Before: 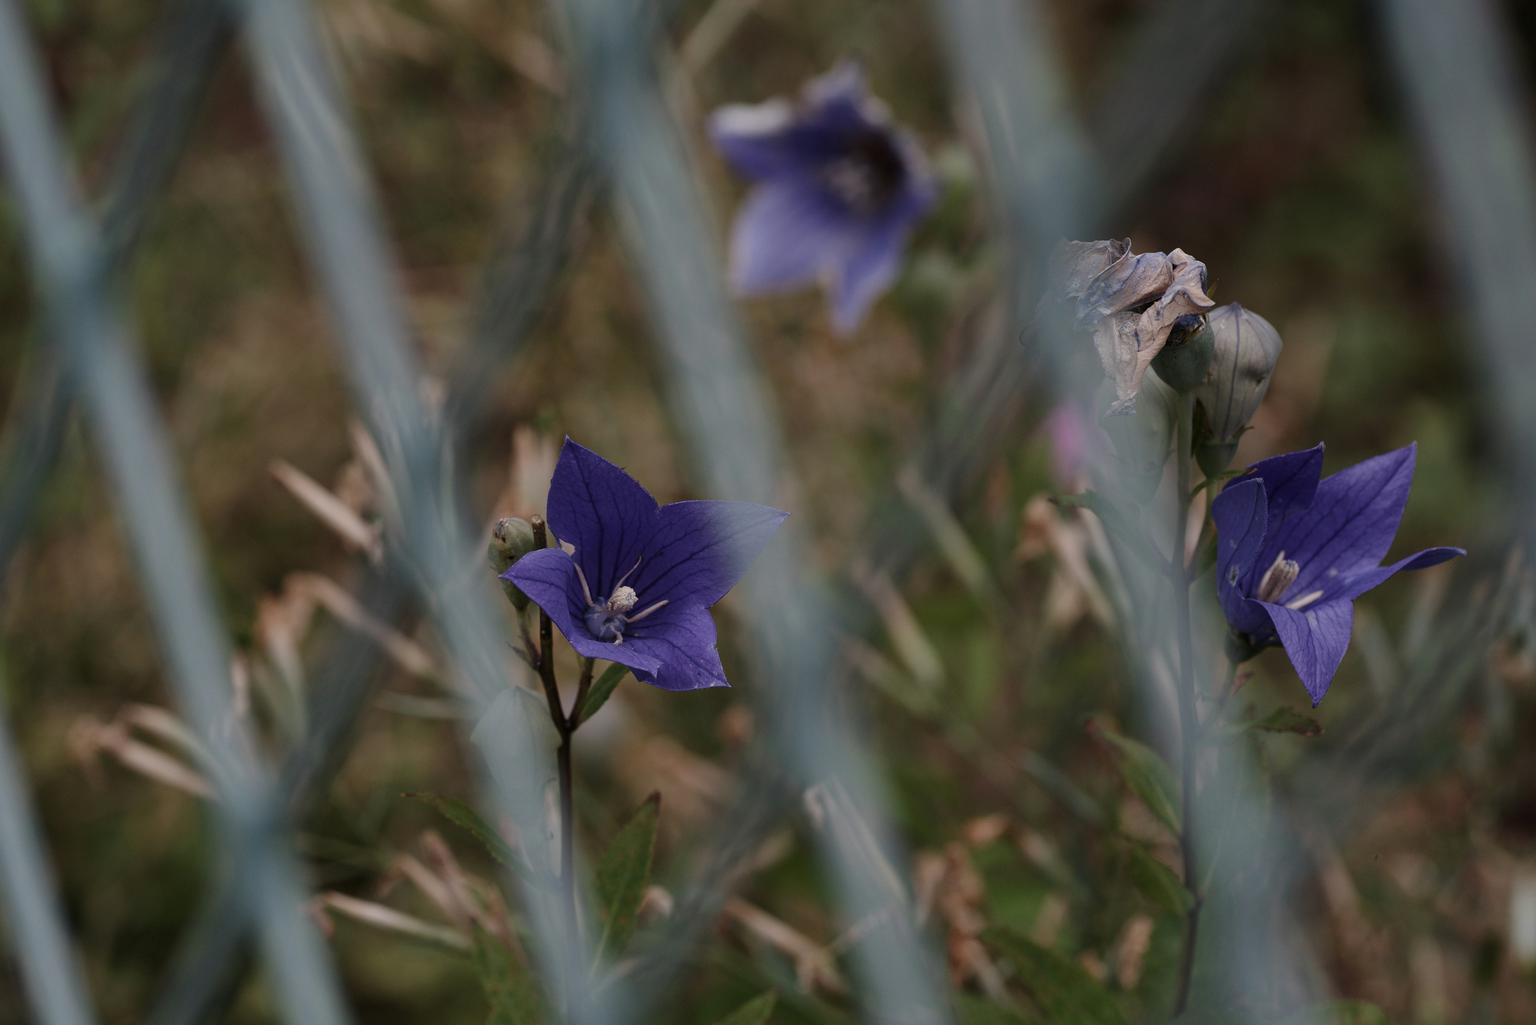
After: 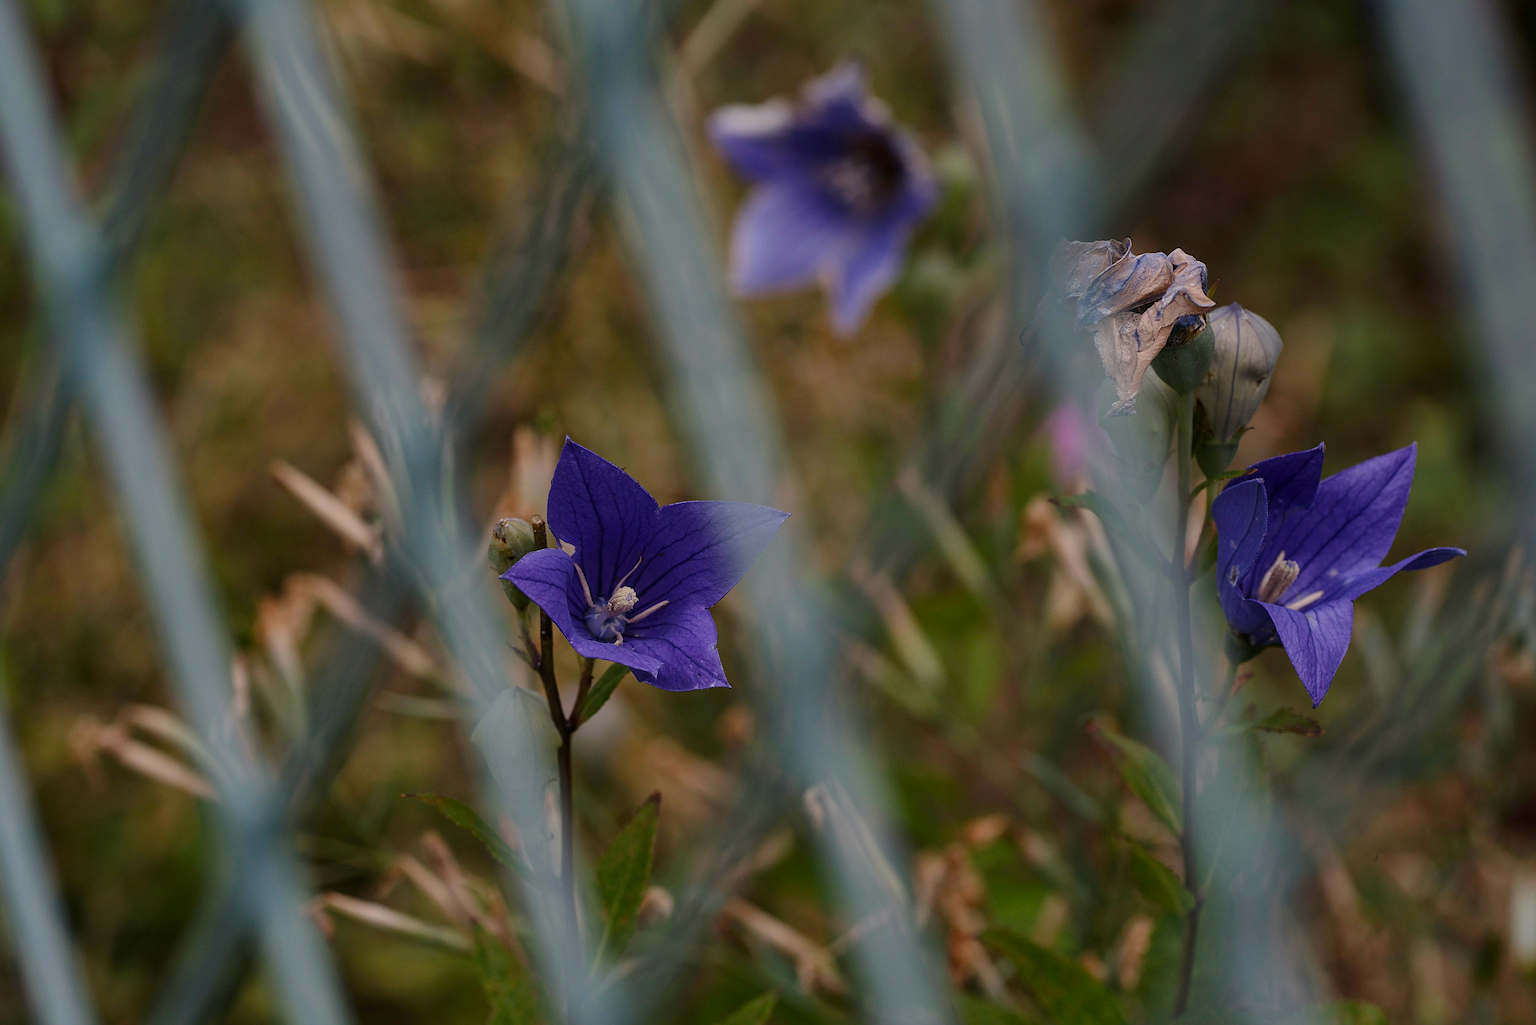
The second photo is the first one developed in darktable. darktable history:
color balance rgb: perceptual saturation grading › global saturation 25%, global vibrance 20%
sharpen: on, module defaults
local contrast: detail 110%
color correction: highlights a* 0.816, highlights b* 2.78, saturation 1.1
